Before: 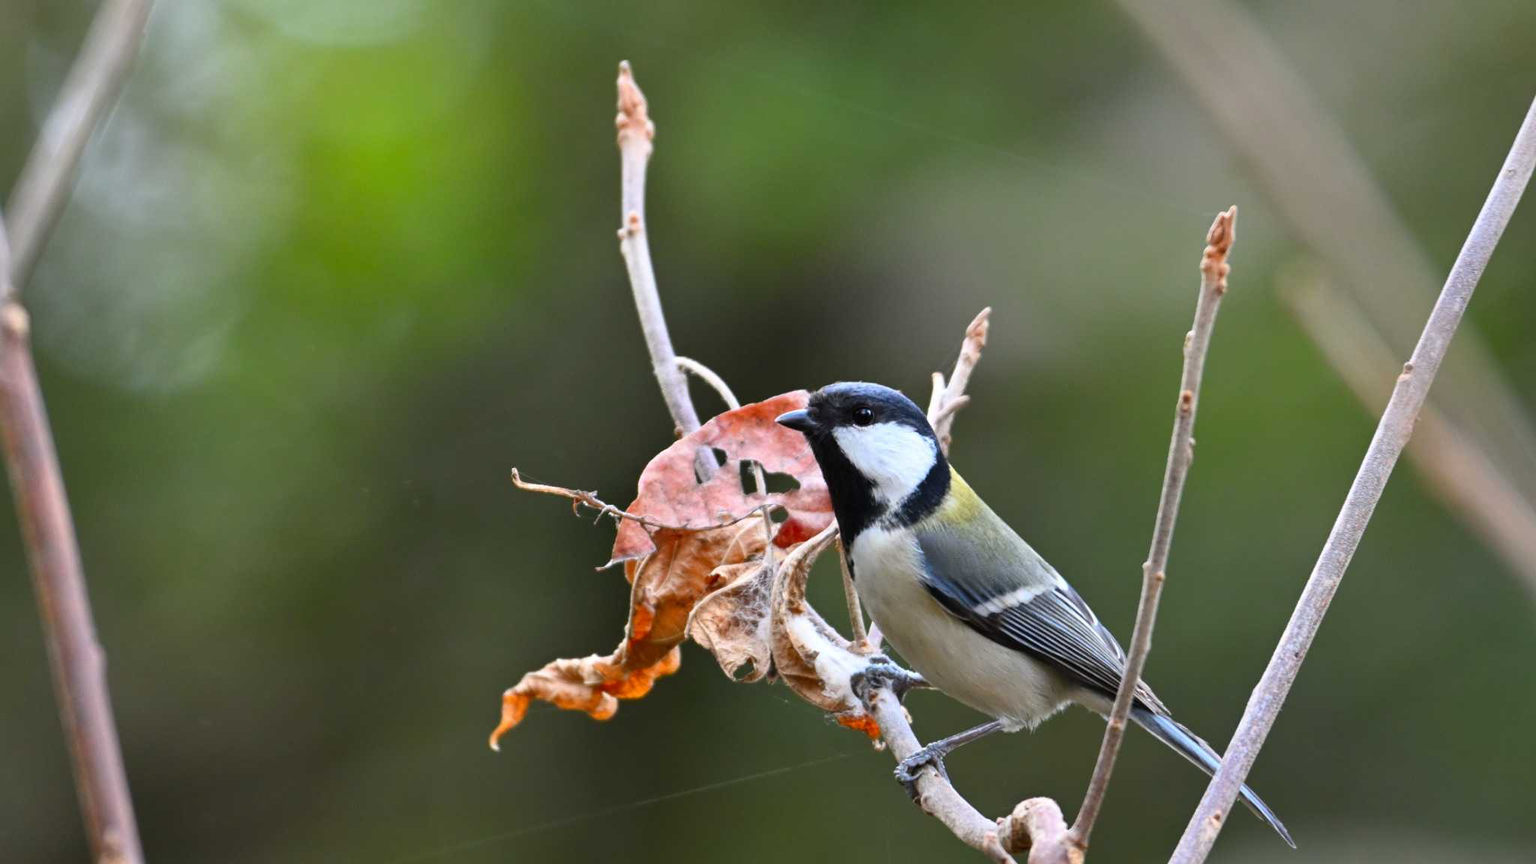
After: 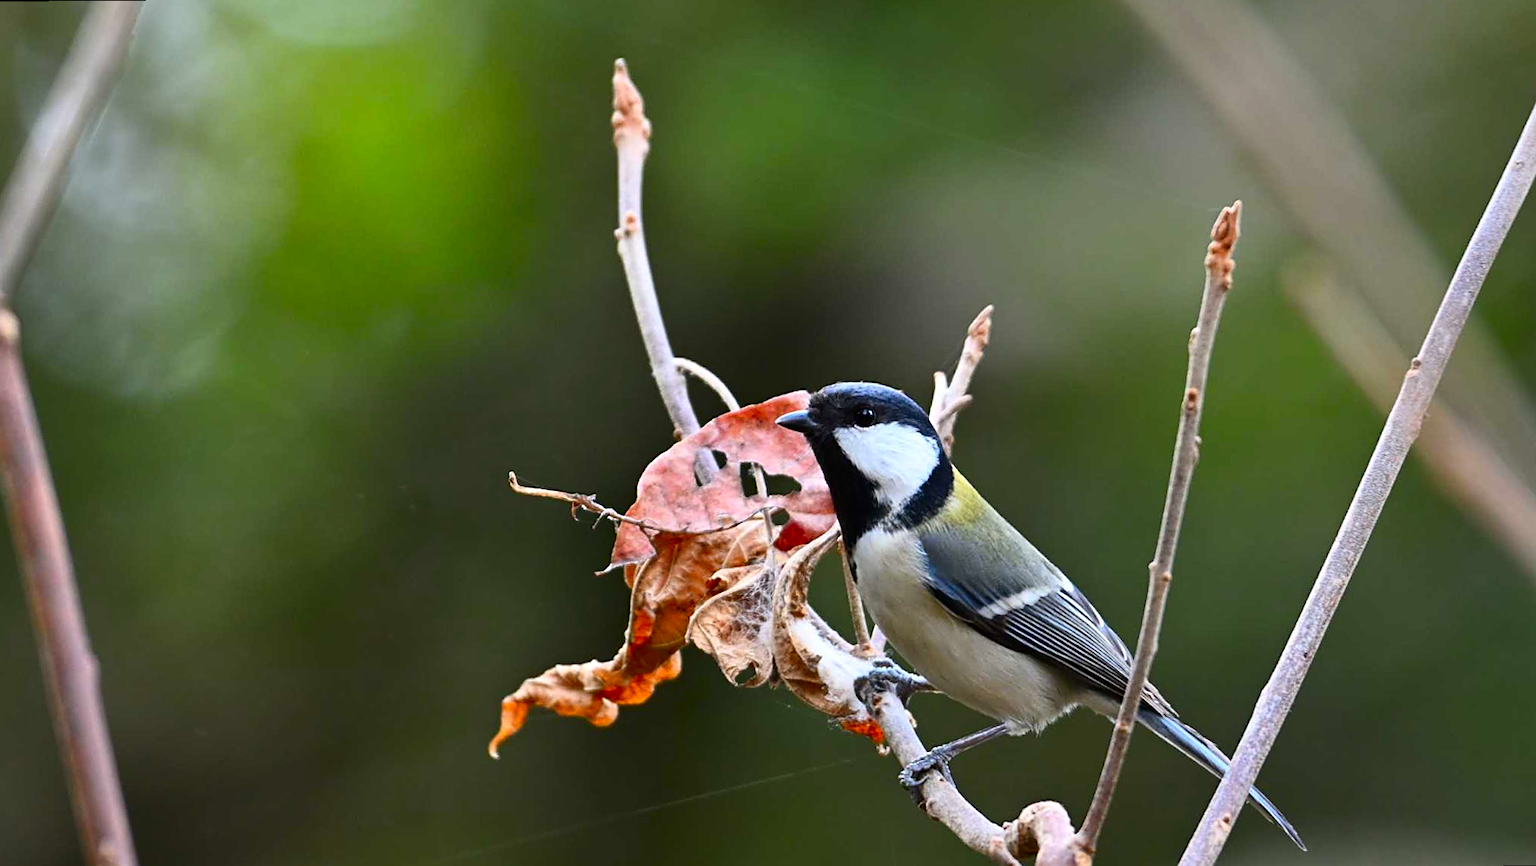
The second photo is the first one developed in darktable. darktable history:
sharpen: on, module defaults
rotate and perspective: rotation -0.45°, automatic cropping original format, crop left 0.008, crop right 0.992, crop top 0.012, crop bottom 0.988
contrast brightness saturation: contrast 0.13, brightness -0.05, saturation 0.16
